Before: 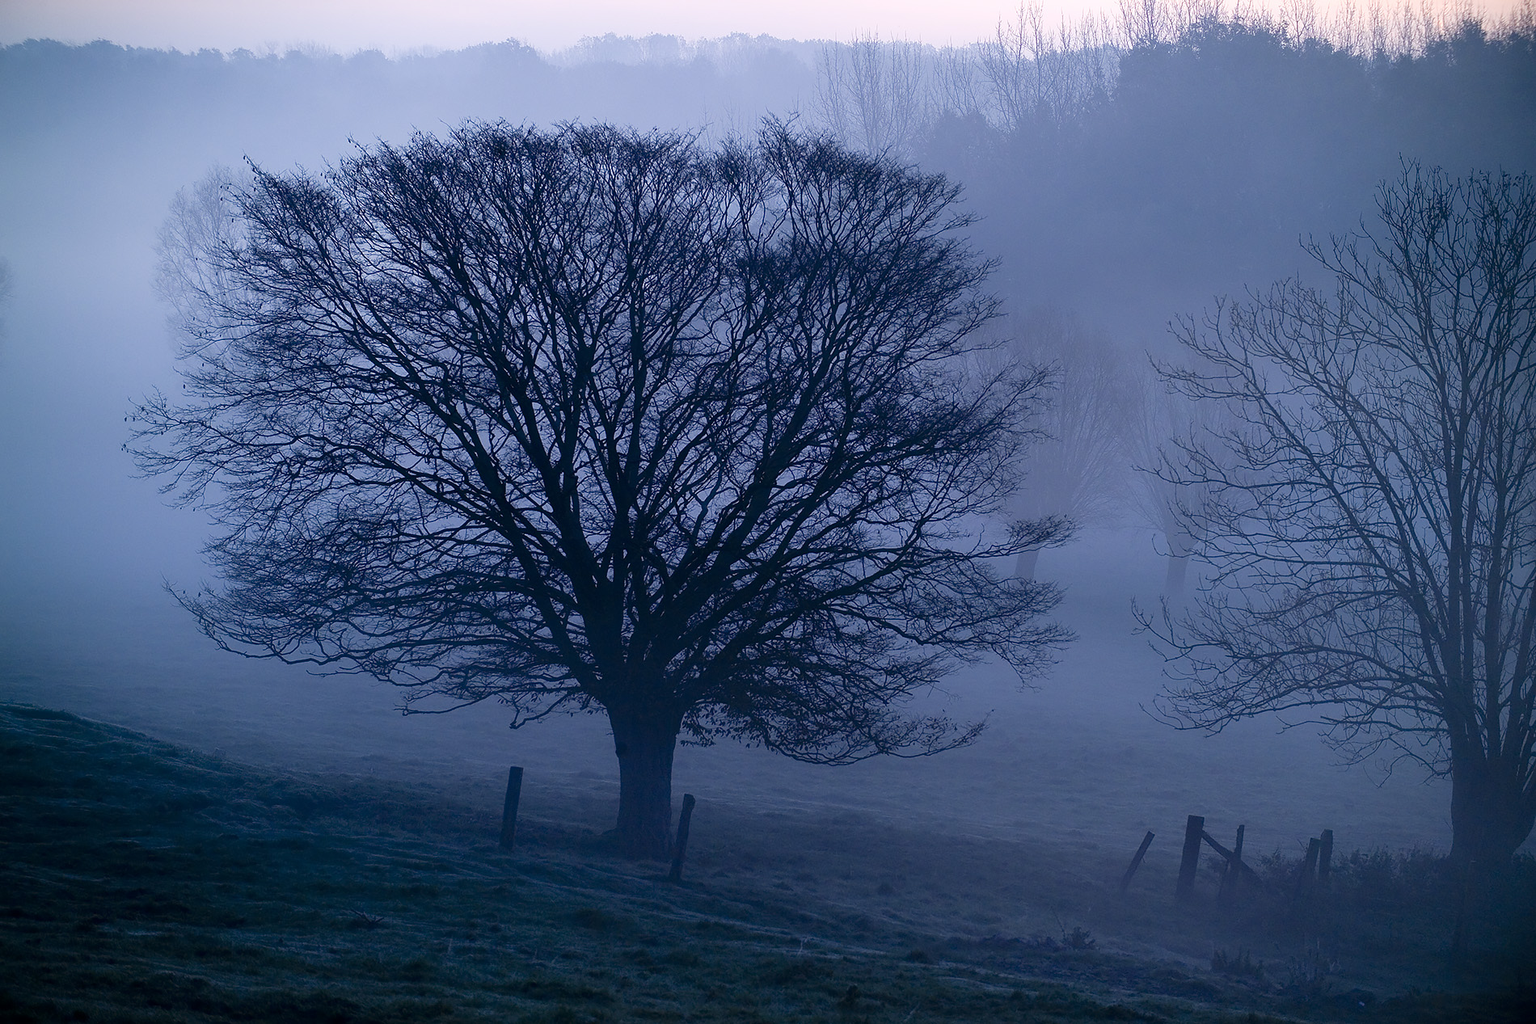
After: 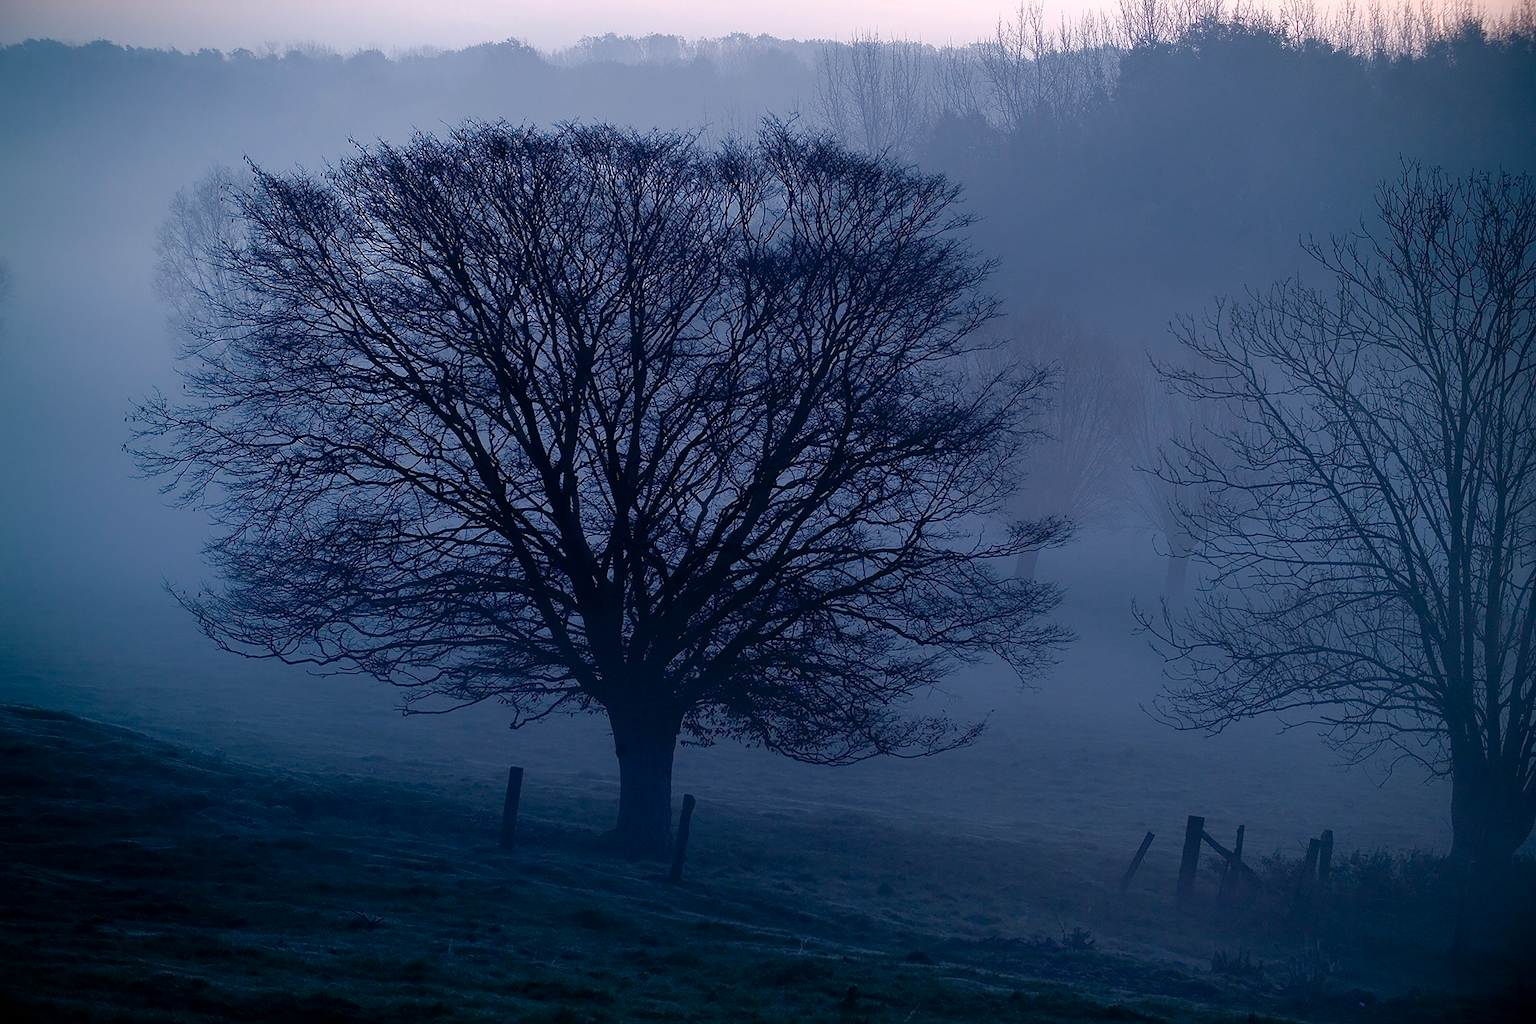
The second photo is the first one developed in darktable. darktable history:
base curve: curves: ch0 [(0, 0) (0.595, 0.418) (1, 1)]
